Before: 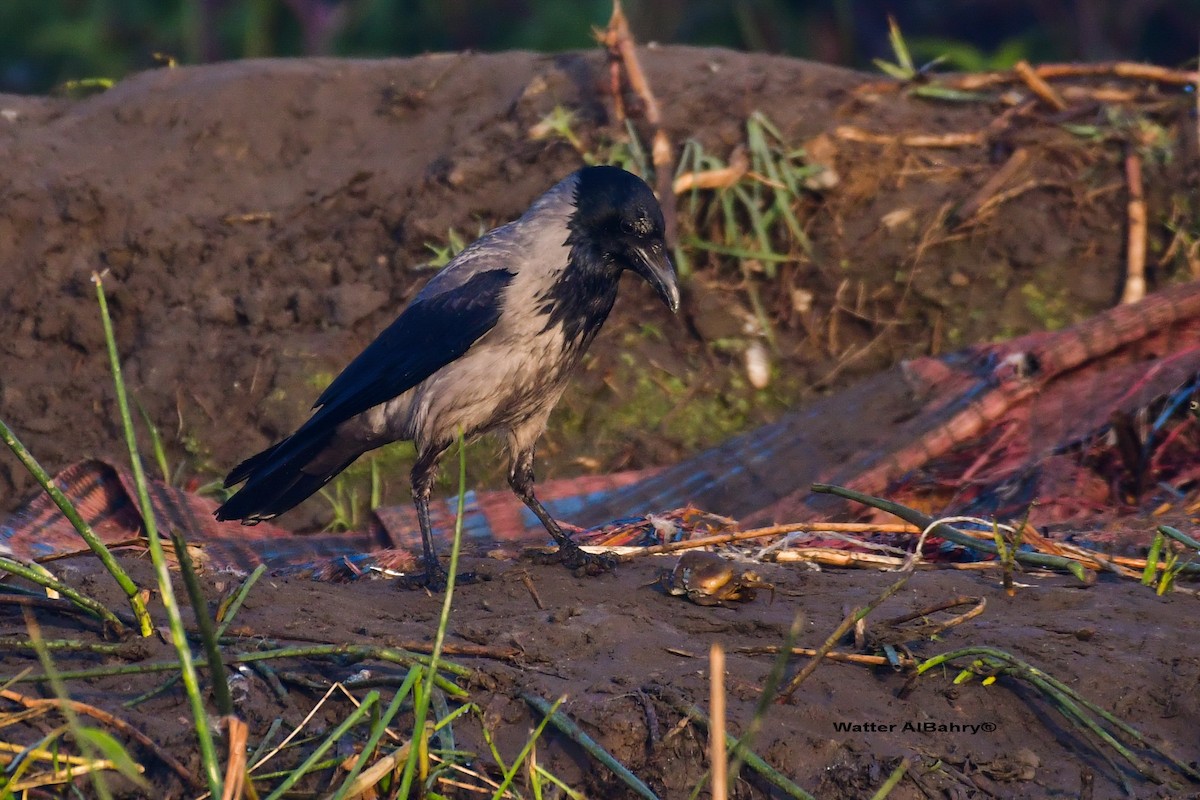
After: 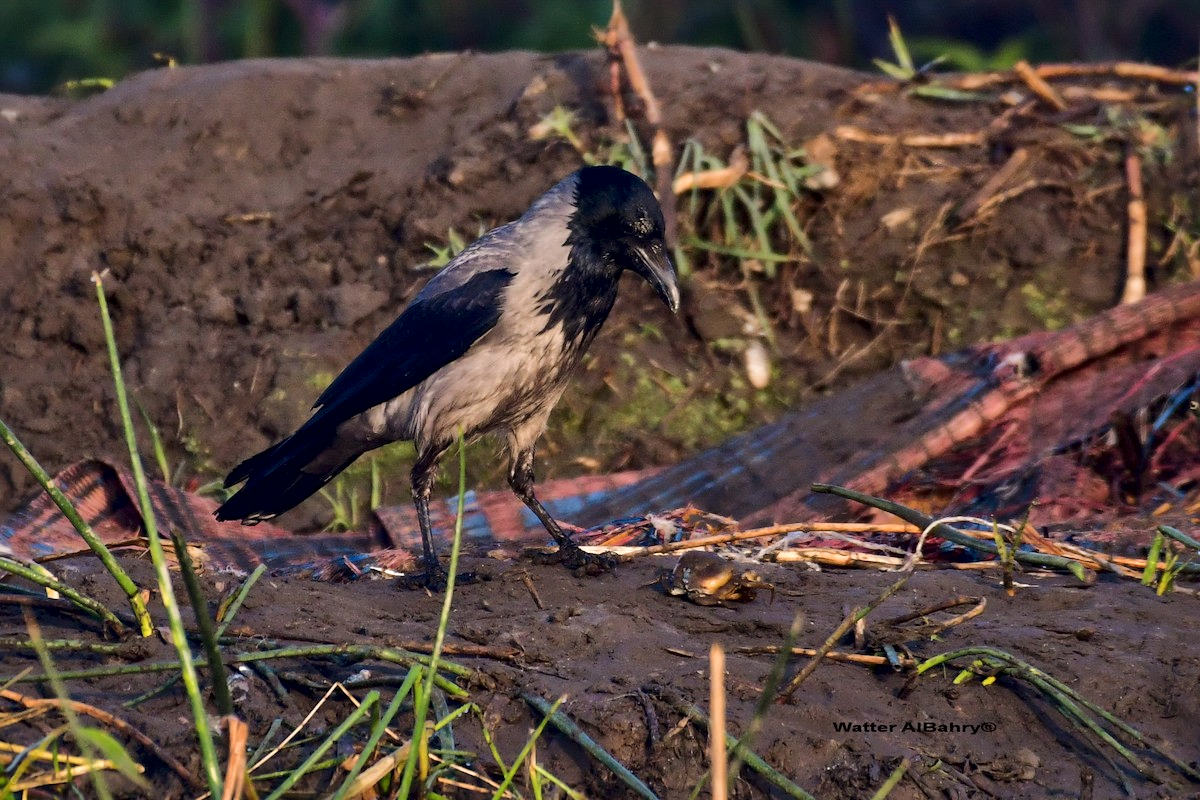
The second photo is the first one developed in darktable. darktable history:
local contrast: mode bilateral grid, contrast 51, coarseness 51, detail 150%, midtone range 0.2
